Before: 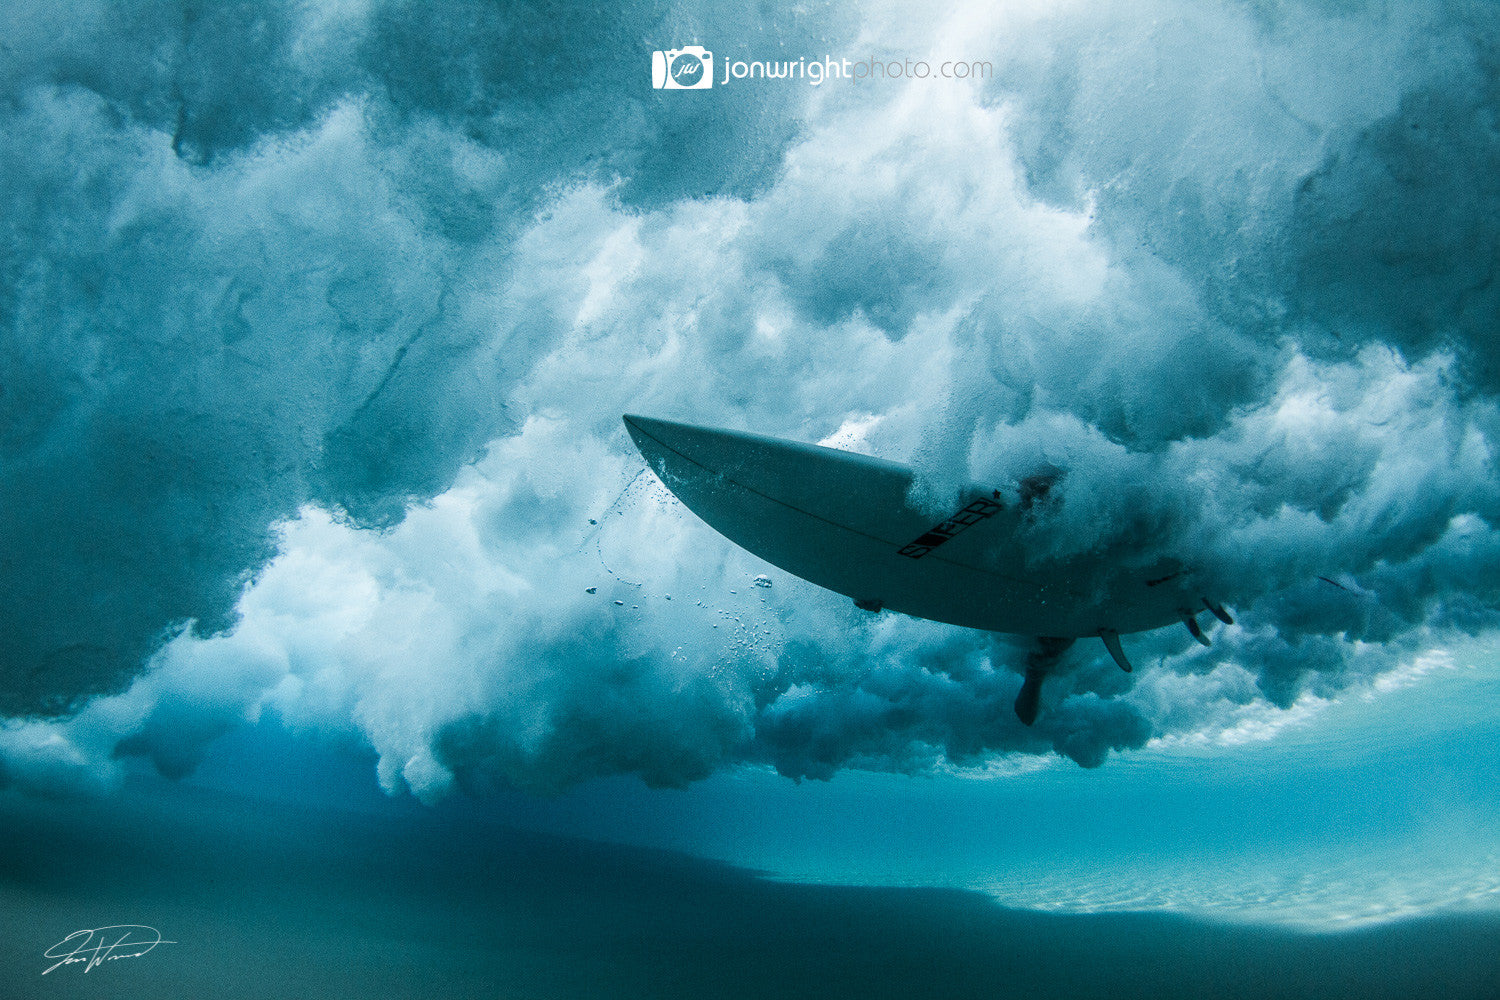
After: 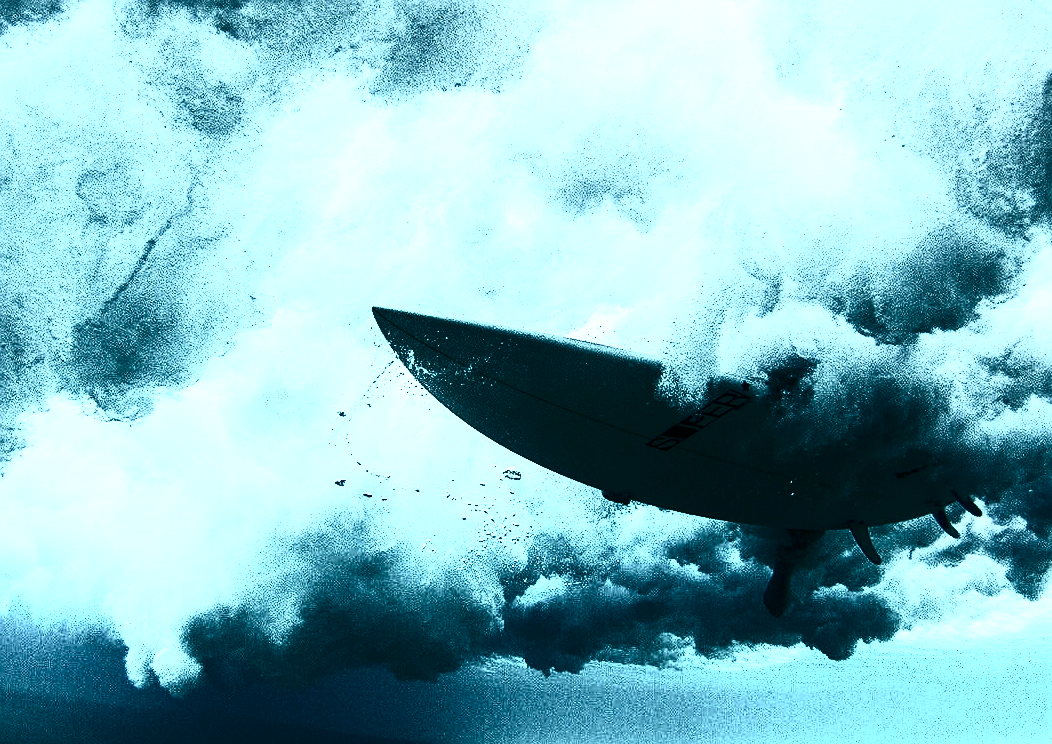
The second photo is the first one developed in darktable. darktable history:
sharpen: on, module defaults
crop and rotate: left 16.748%, top 10.885%, right 13.062%, bottom 14.675%
contrast brightness saturation: contrast 0.946, brightness 0.196
exposure: exposure -0.276 EV, compensate highlight preservation false
tone curve: curves: ch0 [(0, 0) (0.003, 0.003) (0.011, 0.012) (0.025, 0.027) (0.044, 0.048) (0.069, 0.074) (0.1, 0.117) (0.136, 0.177) (0.177, 0.246) (0.224, 0.324) (0.277, 0.422) (0.335, 0.531) (0.399, 0.633) (0.468, 0.733) (0.543, 0.824) (0.623, 0.895) (0.709, 0.938) (0.801, 0.961) (0.898, 0.98) (1, 1)], color space Lab, independent channels, preserve colors none
